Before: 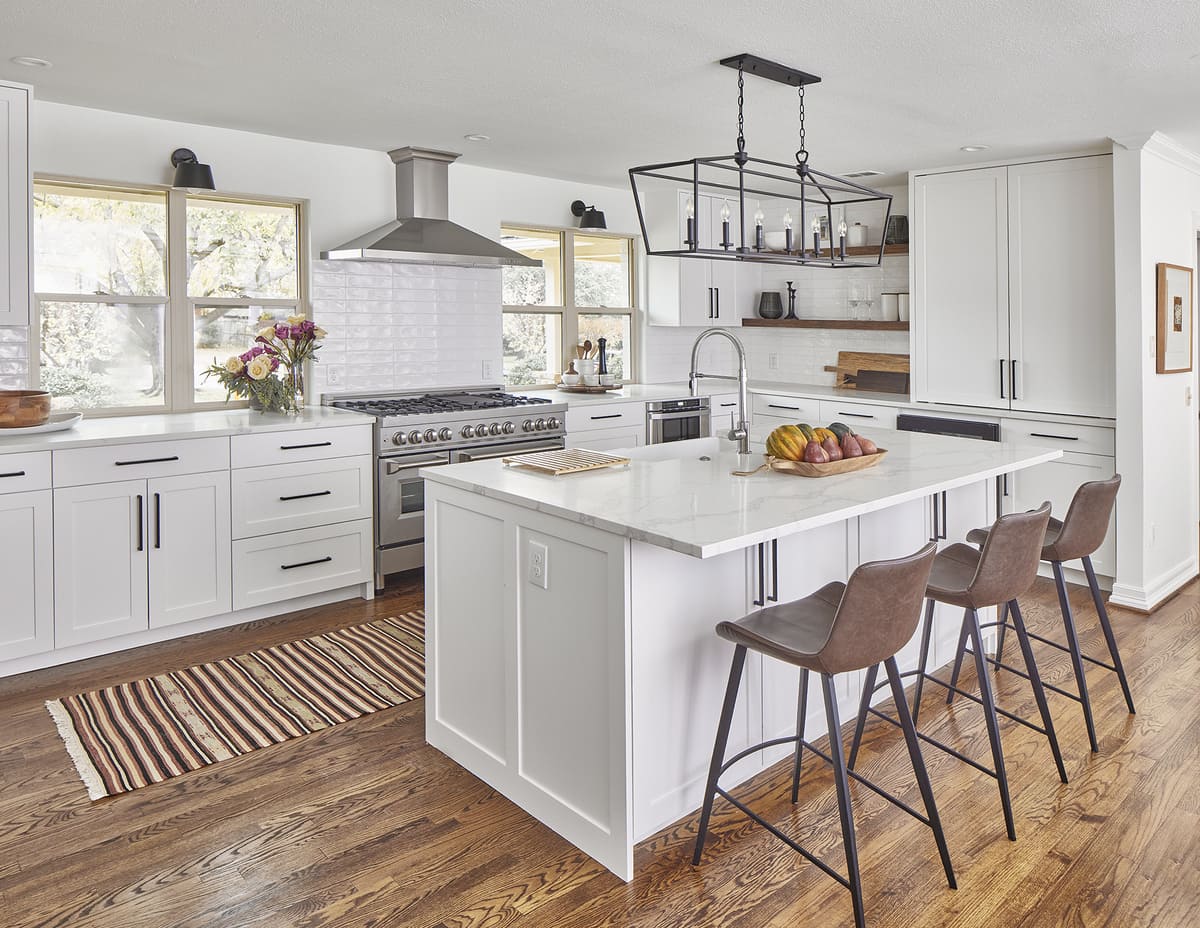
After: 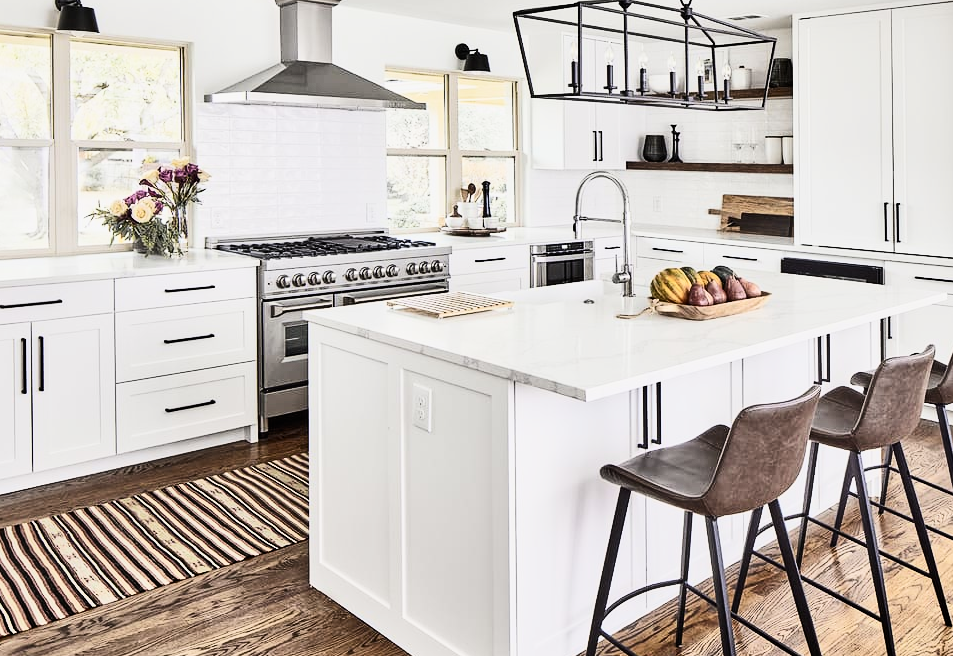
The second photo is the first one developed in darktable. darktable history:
crop: left 9.712%, top 16.928%, right 10.845%, bottom 12.332%
filmic rgb: black relative exposure -5 EV, hardness 2.88, contrast 1.3
white balance: emerald 1
contrast brightness saturation: contrast 0.39, brightness 0.1
